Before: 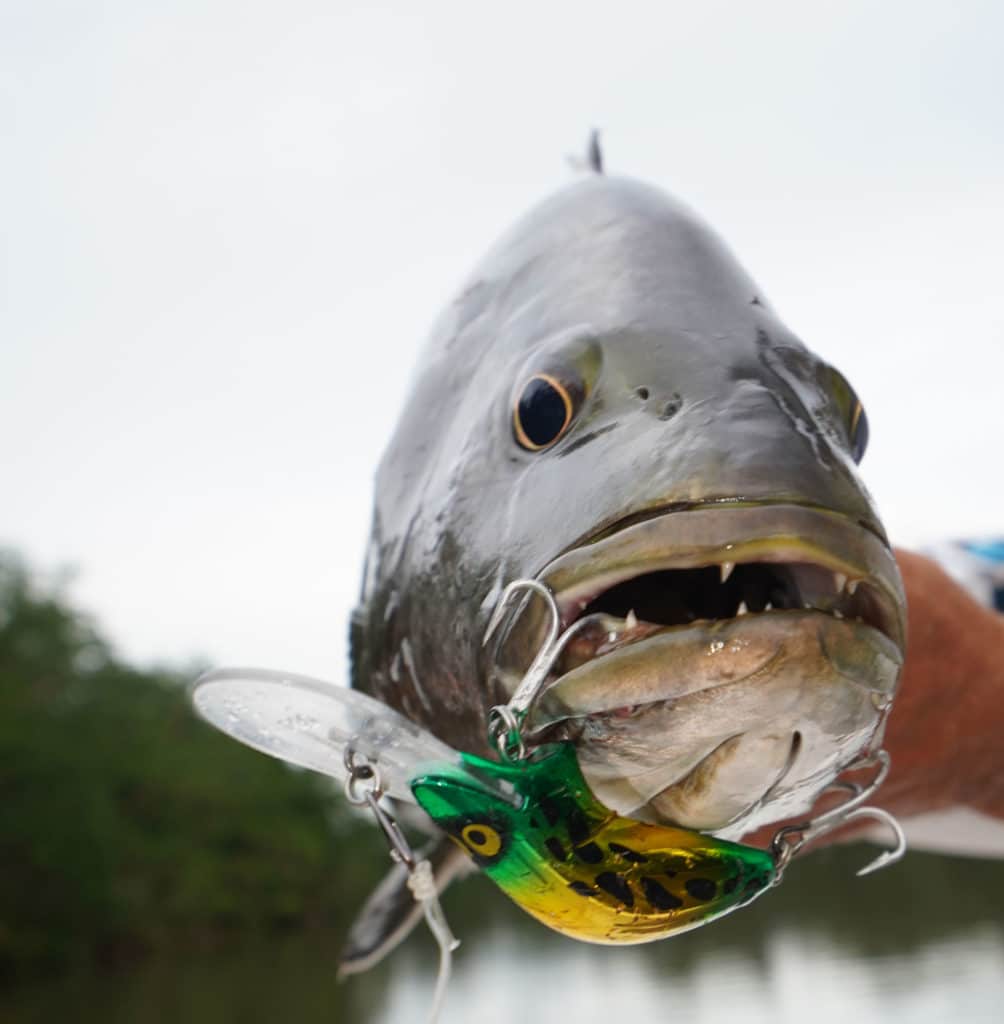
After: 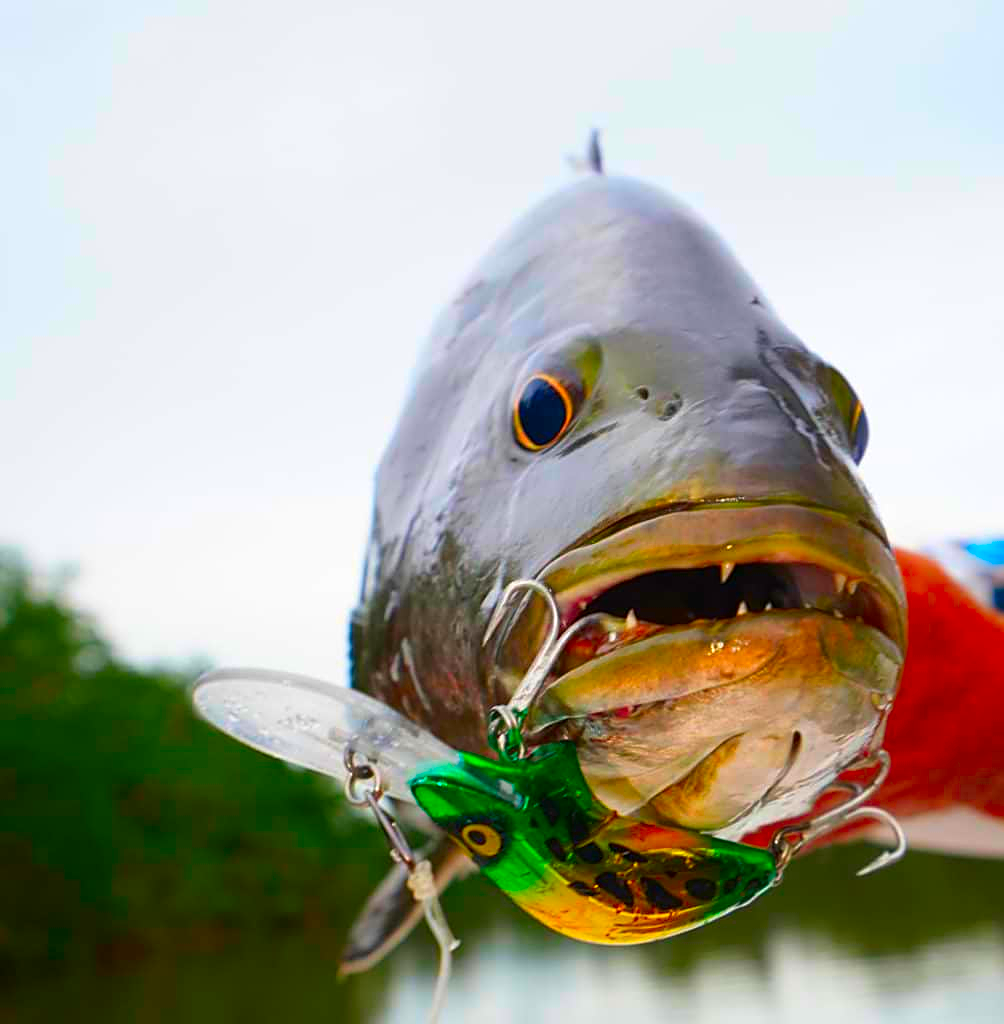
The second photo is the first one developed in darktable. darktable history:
color correction: saturation 3
sharpen: on, module defaults
